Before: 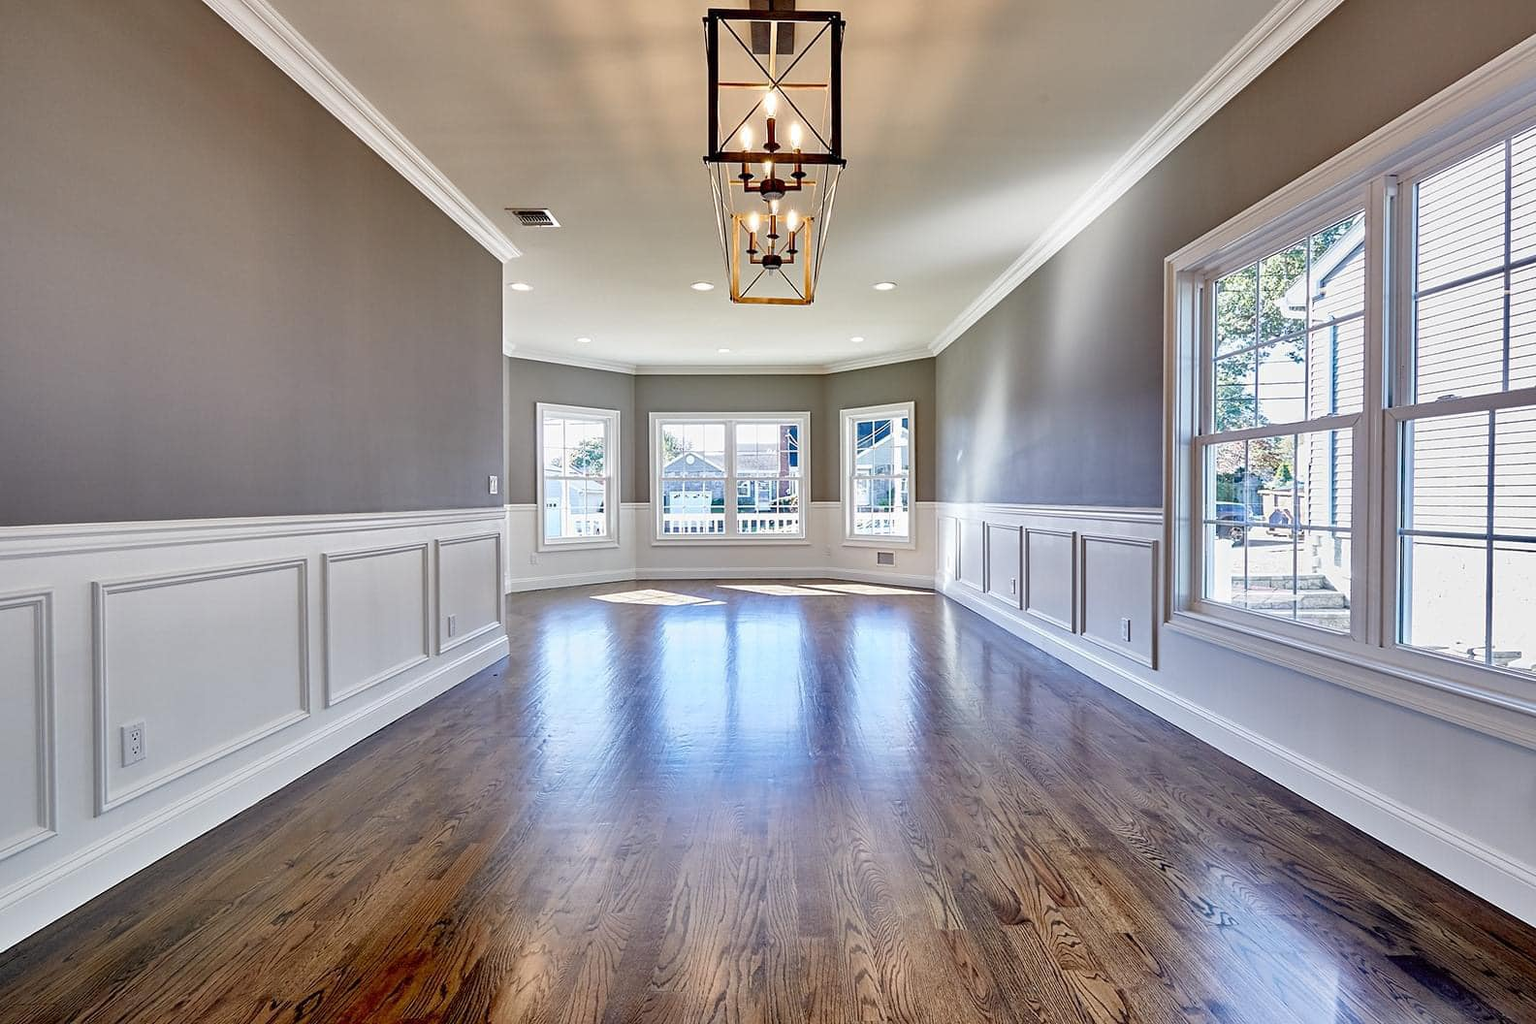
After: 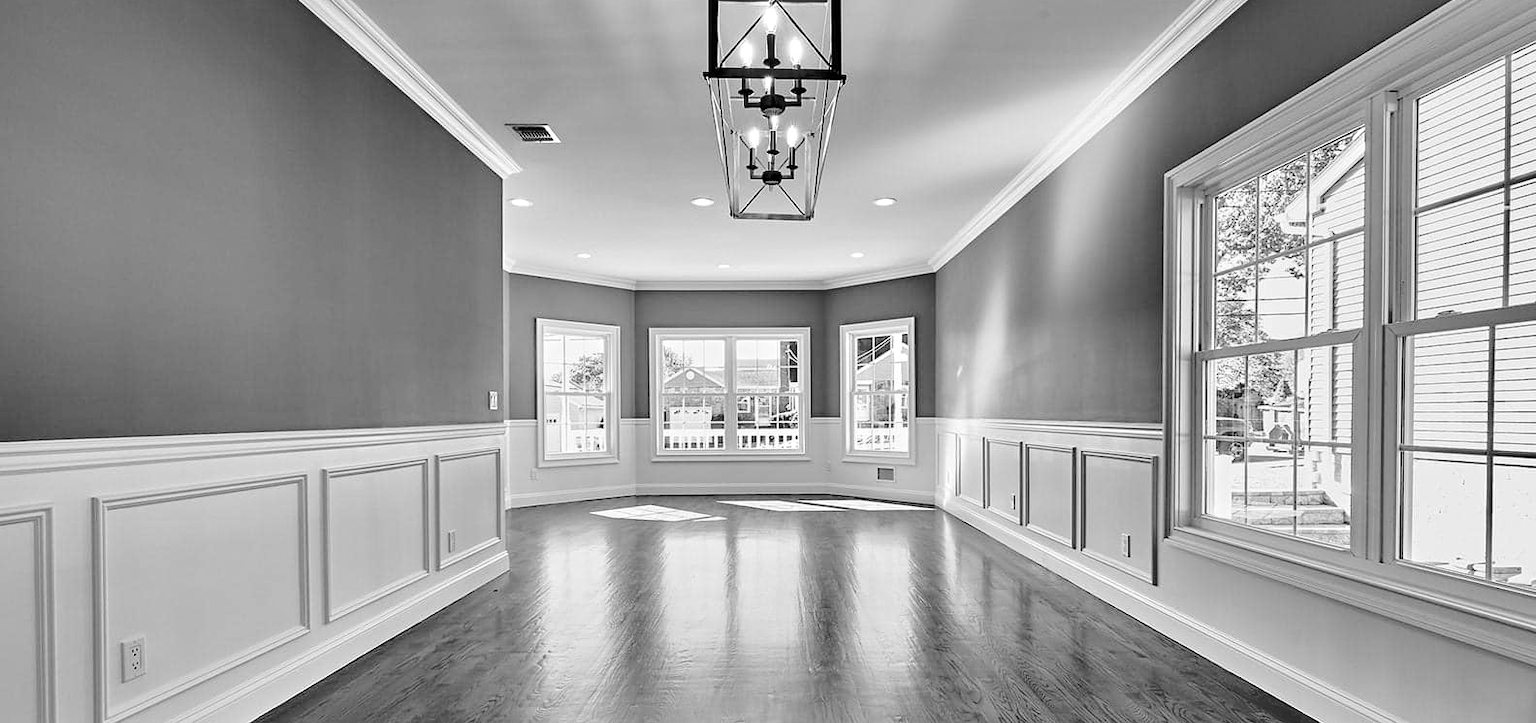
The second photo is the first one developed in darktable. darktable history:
crop and rotate: top 8.293%, bottom 20.996%
base curve: curves: ch0 [(0, 0) (0.073, 0.04) (0.157, 0.139) (0.492, 0.492) (0.758, 0.758) (1, 1)], preserve colors none
tone equalizer: -8 EV -0.528 EV, -7 EV -0.319 EV, -6 EV -0.083 EV, -5 EV 0.413 EV, -4 EV 0.985 EV, -3 EV 0.791 EV, -2 EV -0.01 EV, -1 EV 0.14 EV, +0 EV -0.012 EV, smoothing 1
monochrome: on, module defaults
